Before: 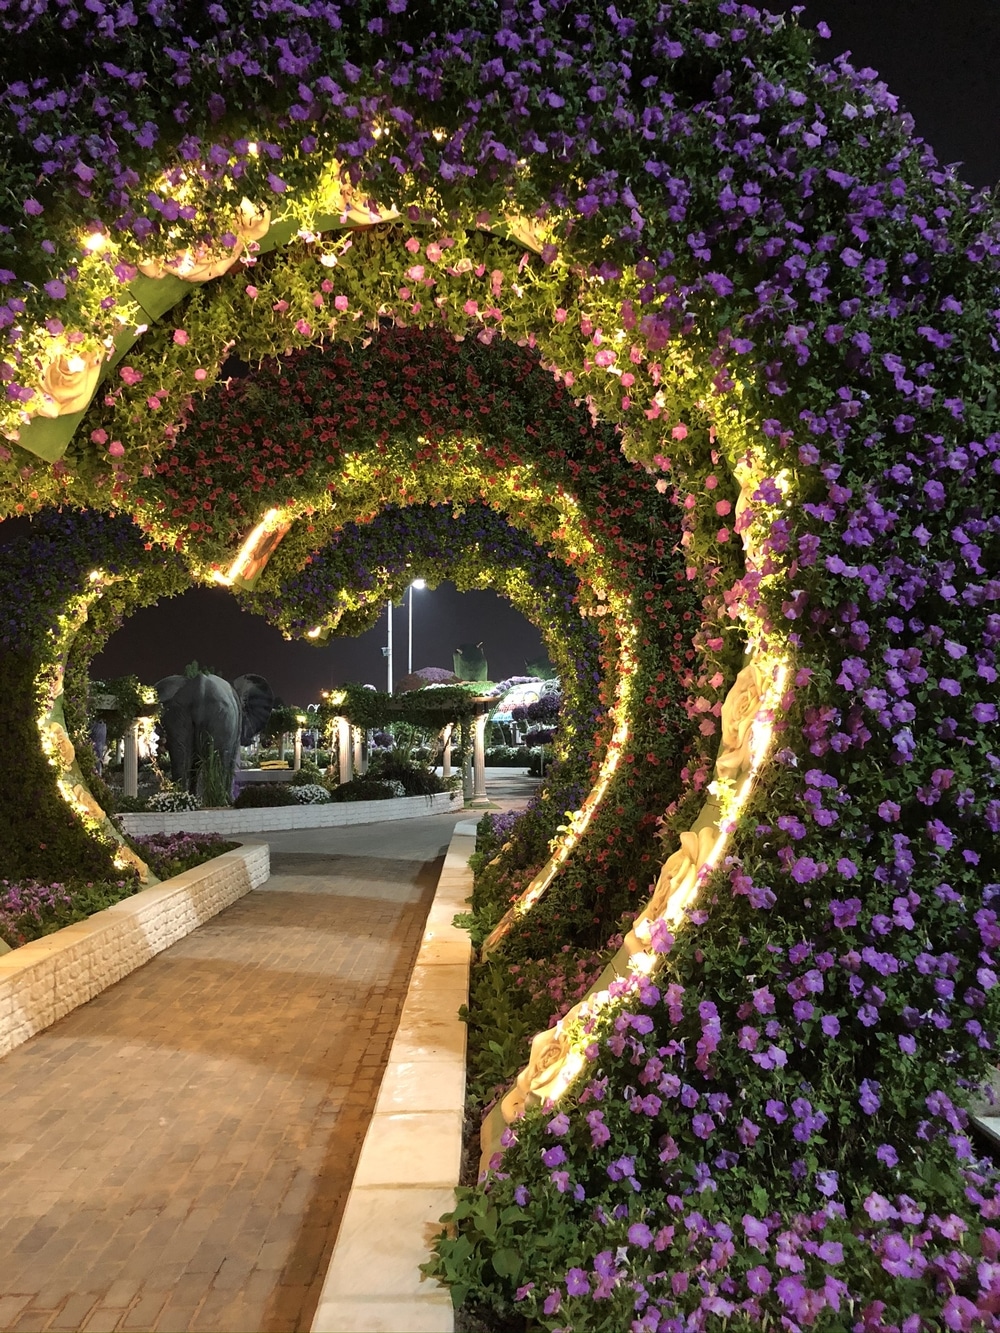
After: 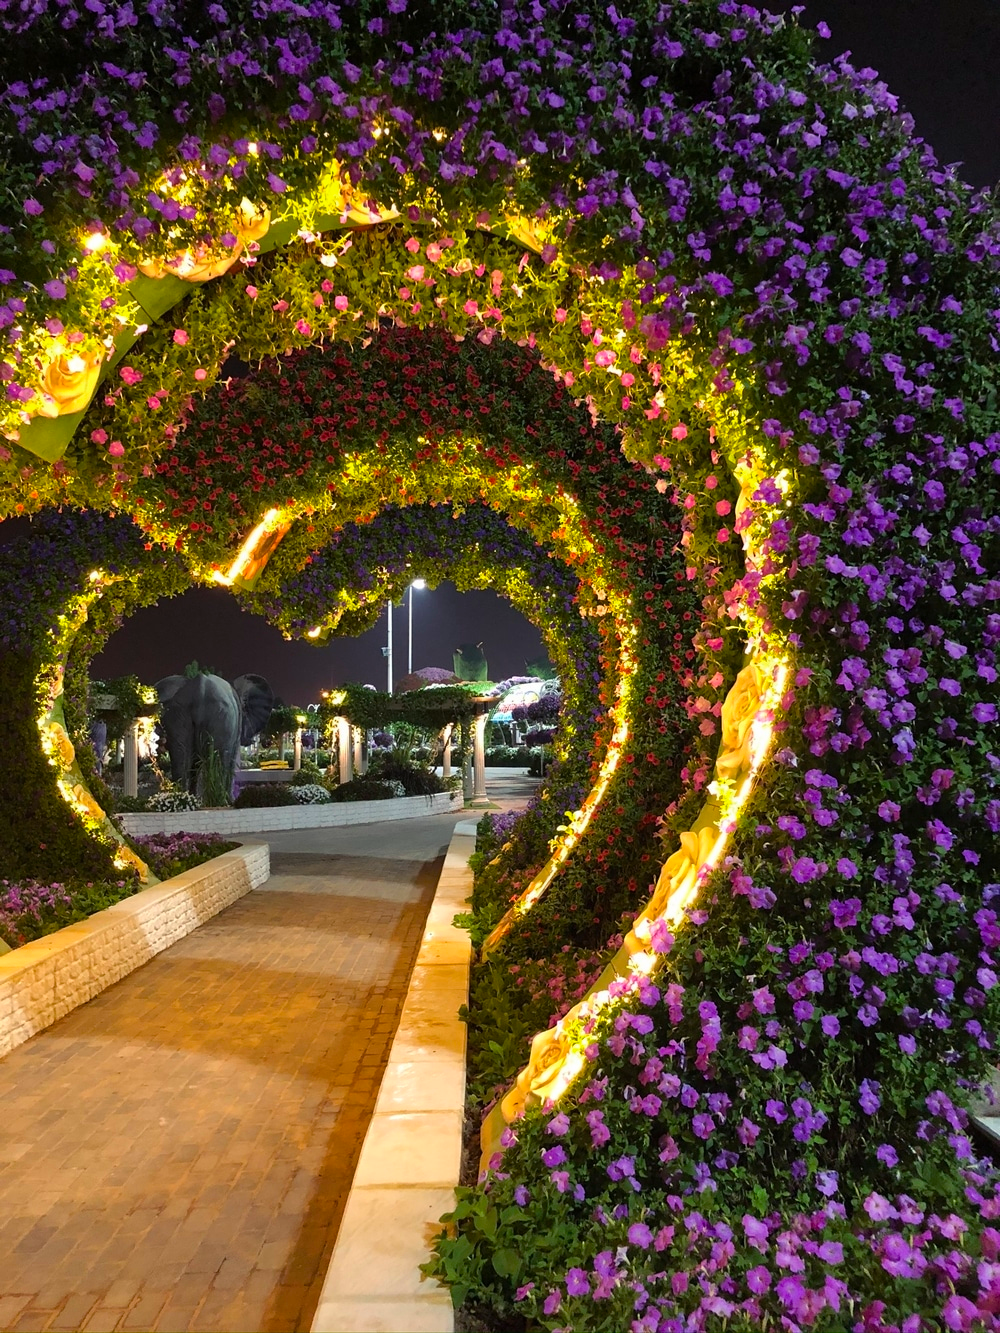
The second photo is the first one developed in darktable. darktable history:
color balance rgb: shadows lift › chroma 3.29%, shadows lift › hue 279.74°, perceptual saturation grading › global saturation 25.837%
contrast equalizer: octaves 7, y [[0.5, 0.5, 0.478, 0.5, 0.5, 0.5], [0.5 ×6], [0.5 ×6], [0 ×6], [0 ×6]], mix 0.312
